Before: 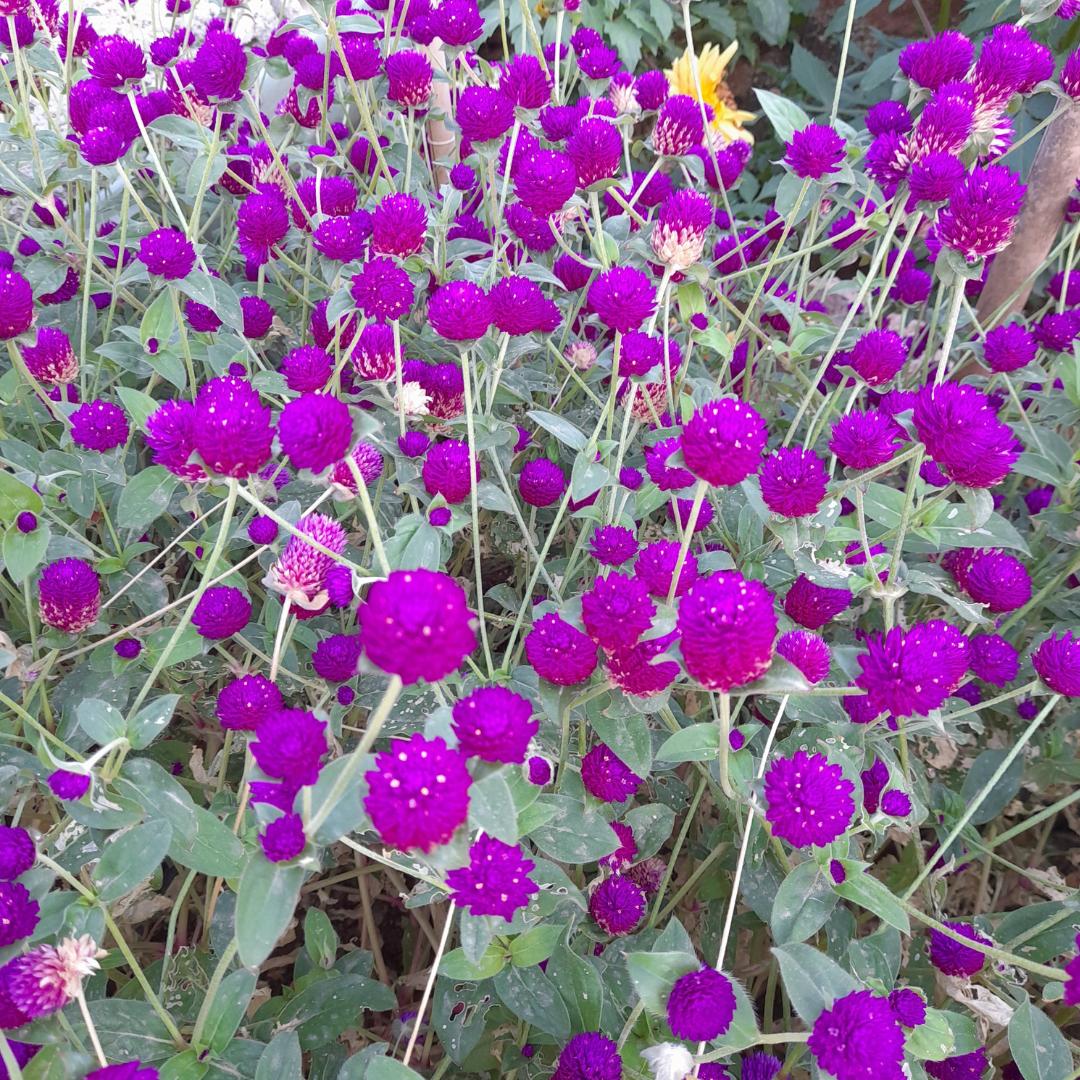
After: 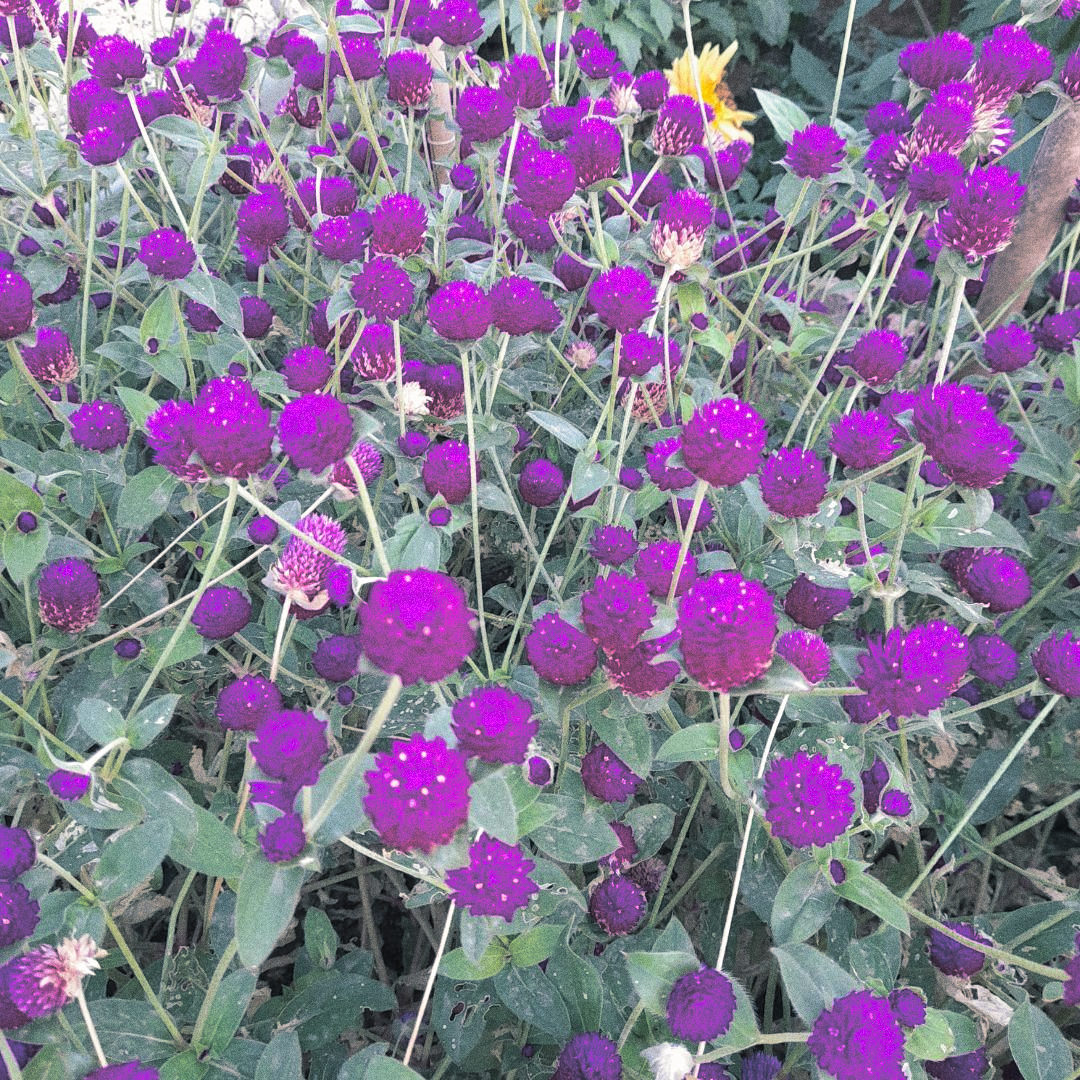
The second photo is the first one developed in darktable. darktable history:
grain: coarseness 11.82 ISO, strength 36.67%, mid-tones bias 74.17%
split-toning: shadows › hue 205.2°, shadows › saturation 0.29, highlights › hue 50.4°, highlights › saturation 0.38, balance -49.9
